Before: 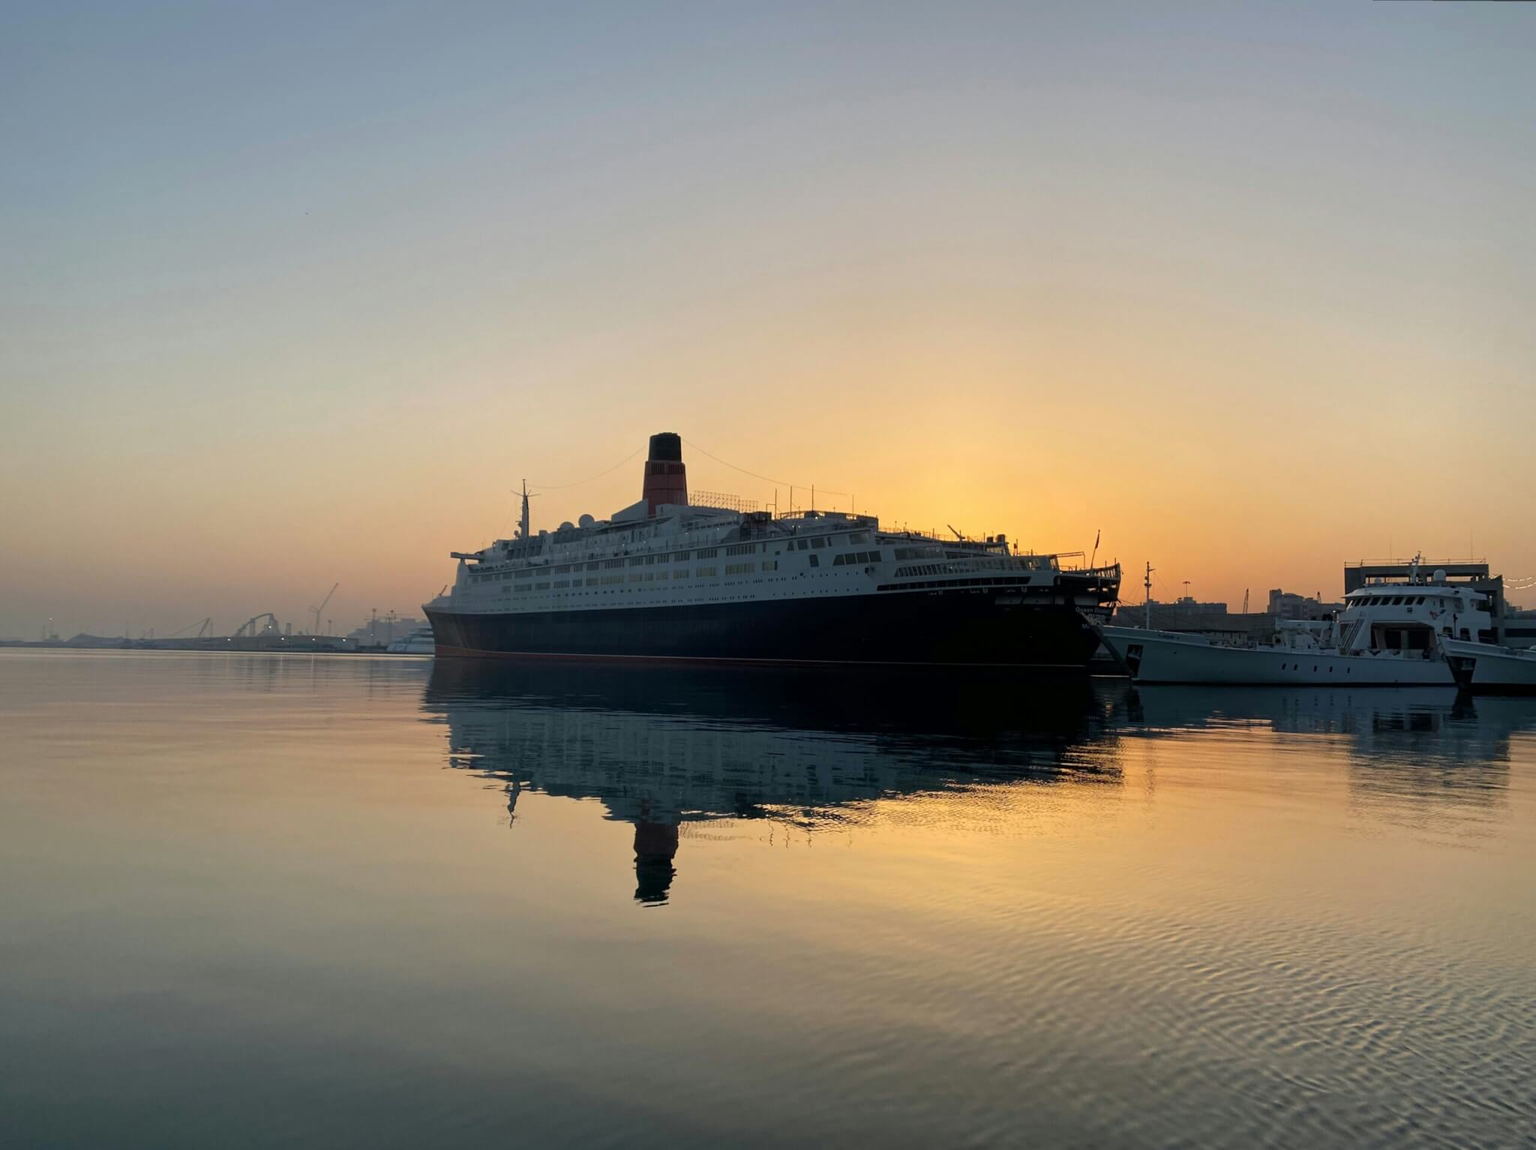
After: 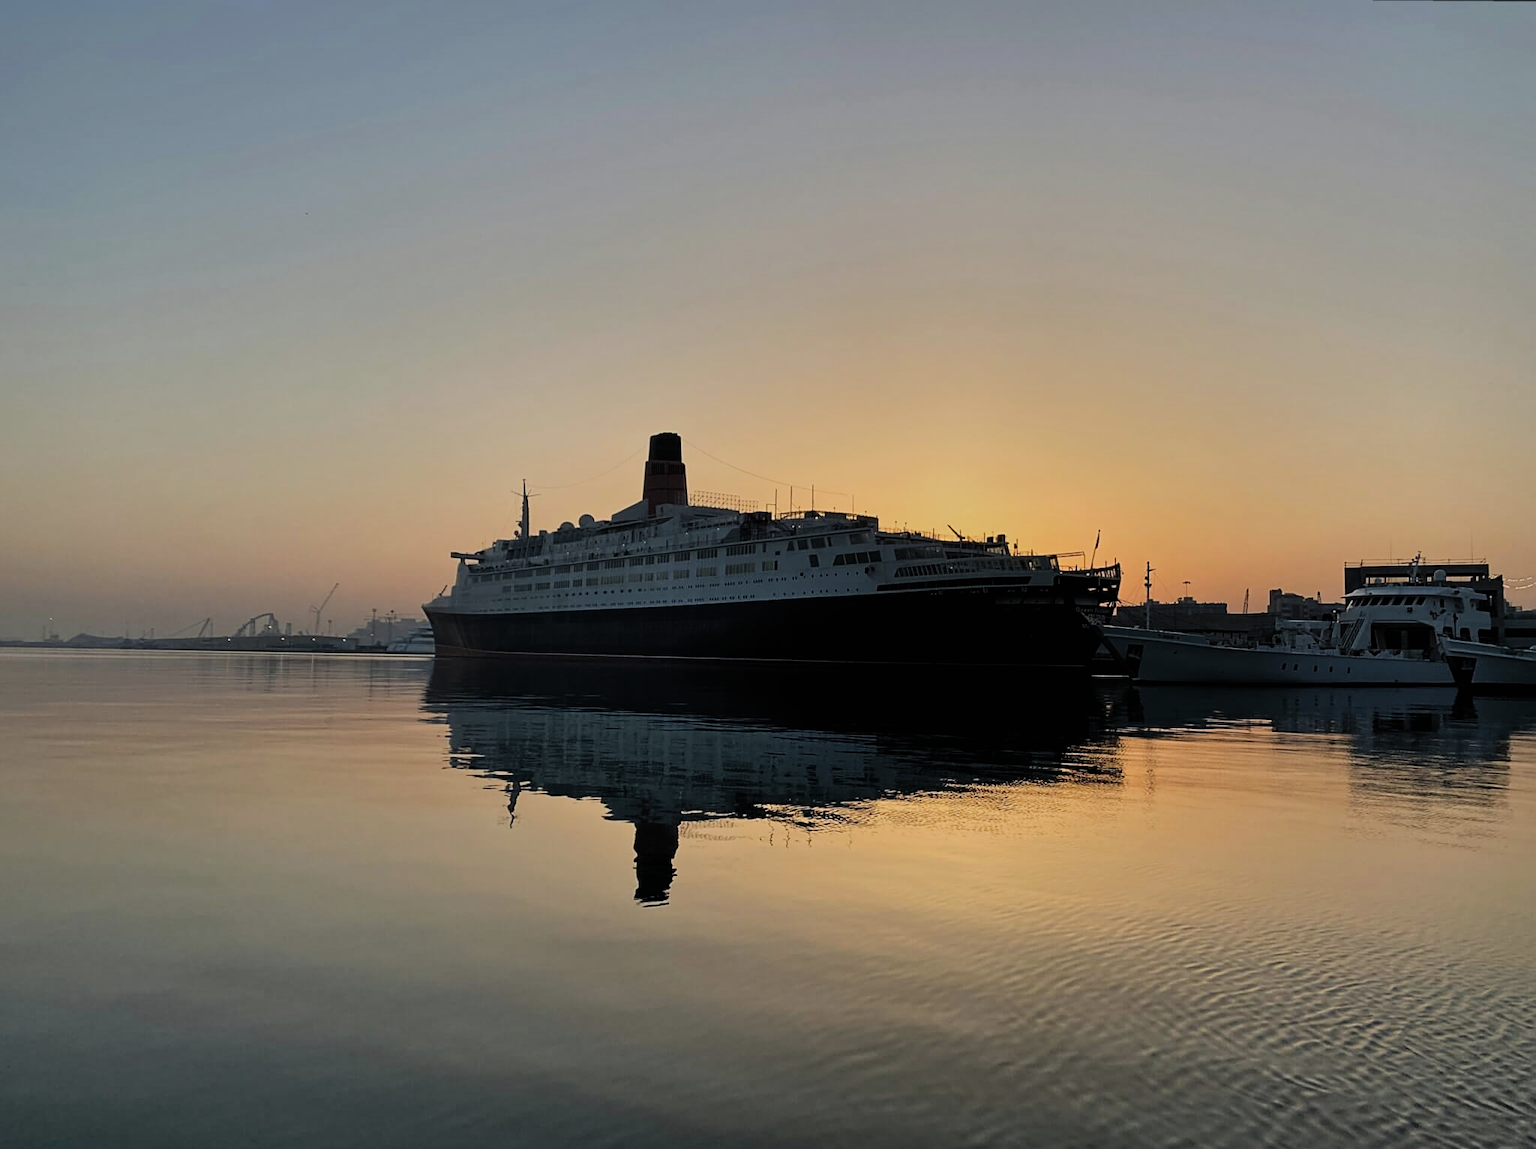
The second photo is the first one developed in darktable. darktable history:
filmic rgb: black relative exposure -7.65 EV, white relative exposure 4.56 EV, hardness 3.61, contrast 1.261, preserve chrominance RGB euclidean norm, color science v5 (2021), contrast in shadows safe, contrast in highlights safe
shadows and highlights: soften with gaussian
exposure: exposure -0.351 EV, compensate exposure bias true, compensate highlight preservation false
sharpen: on, module defaults
